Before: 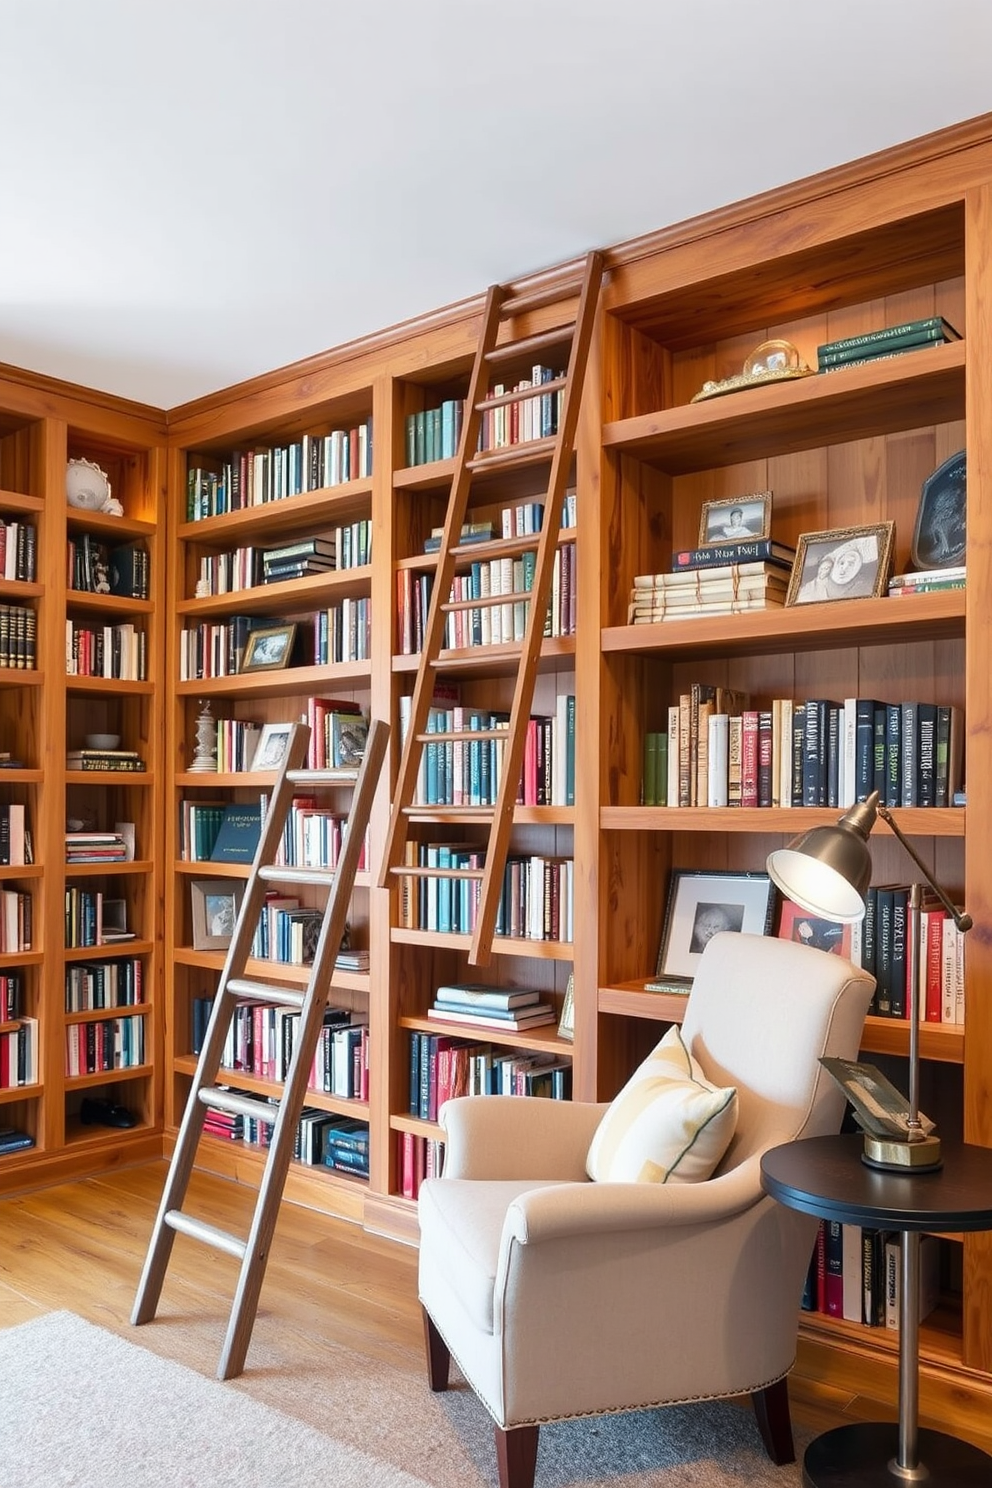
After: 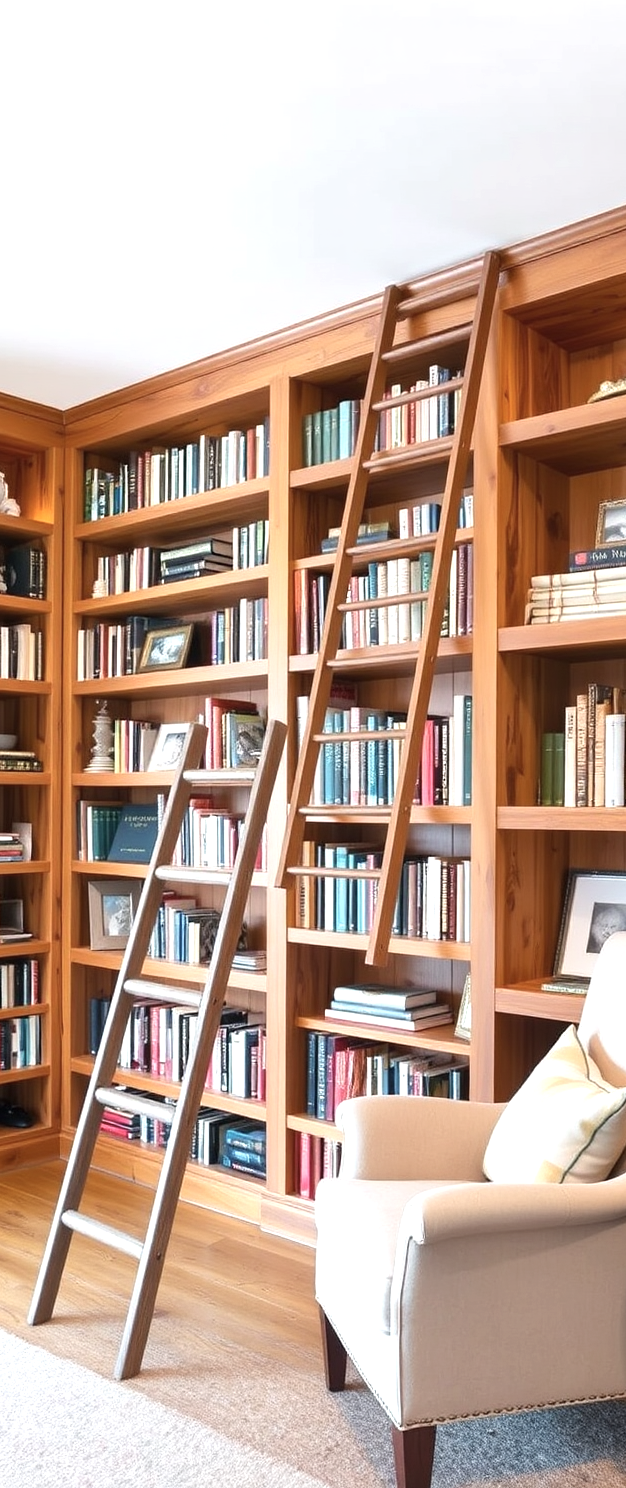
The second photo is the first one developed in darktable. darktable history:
crop: left 10.48%, right 26.401%
exposure: black level correction 0, exposure 0.499 EV, compensate highlight preservation false
contrast brightness saturation: saturation -0.171
